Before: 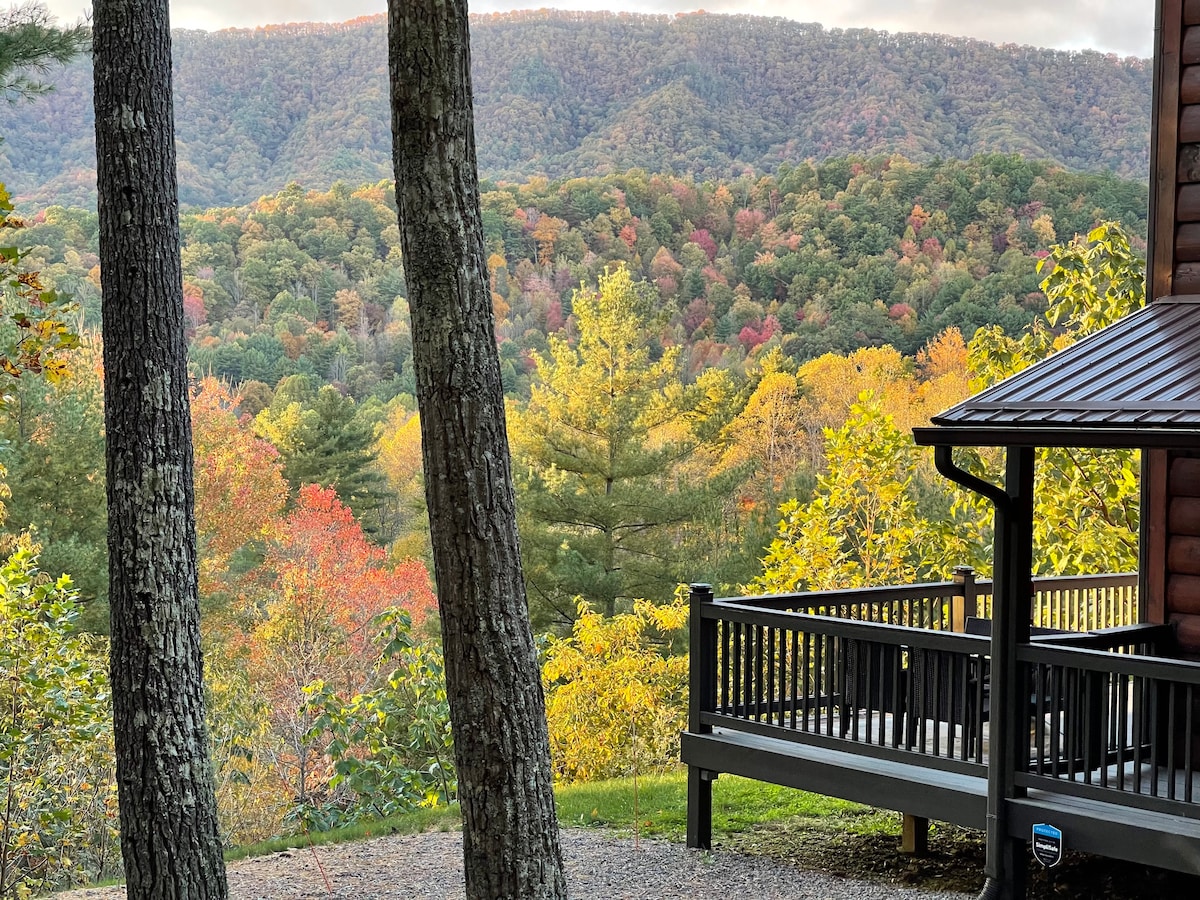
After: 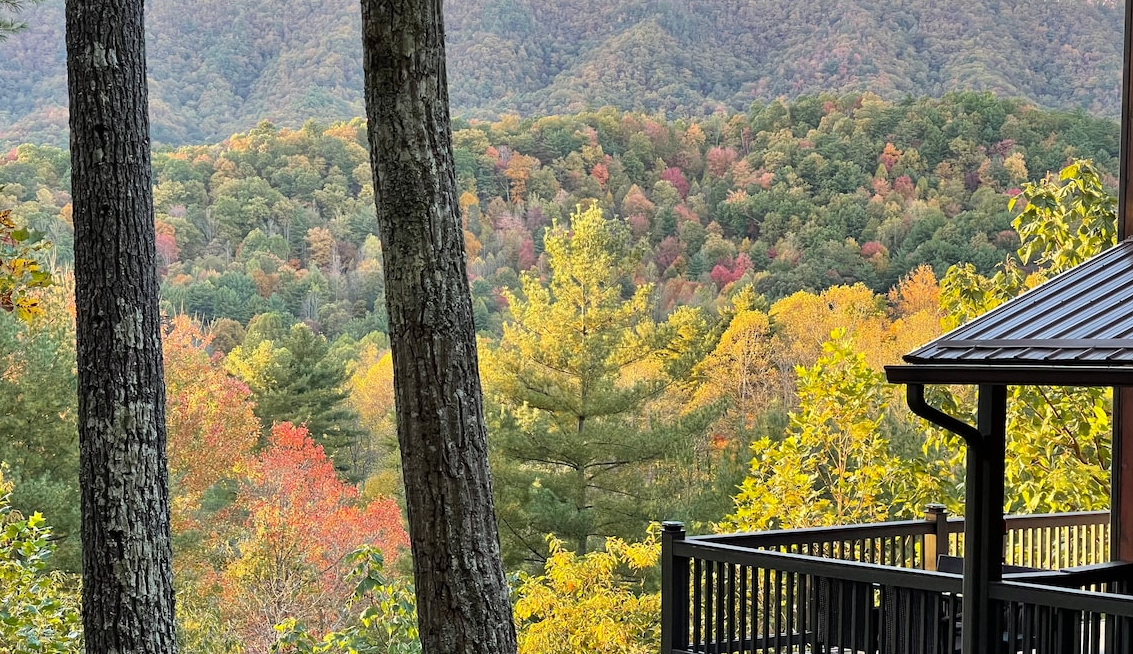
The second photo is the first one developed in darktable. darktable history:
crop: left 2.371%, top 7%, right 3.167%, bottom 20.311%
